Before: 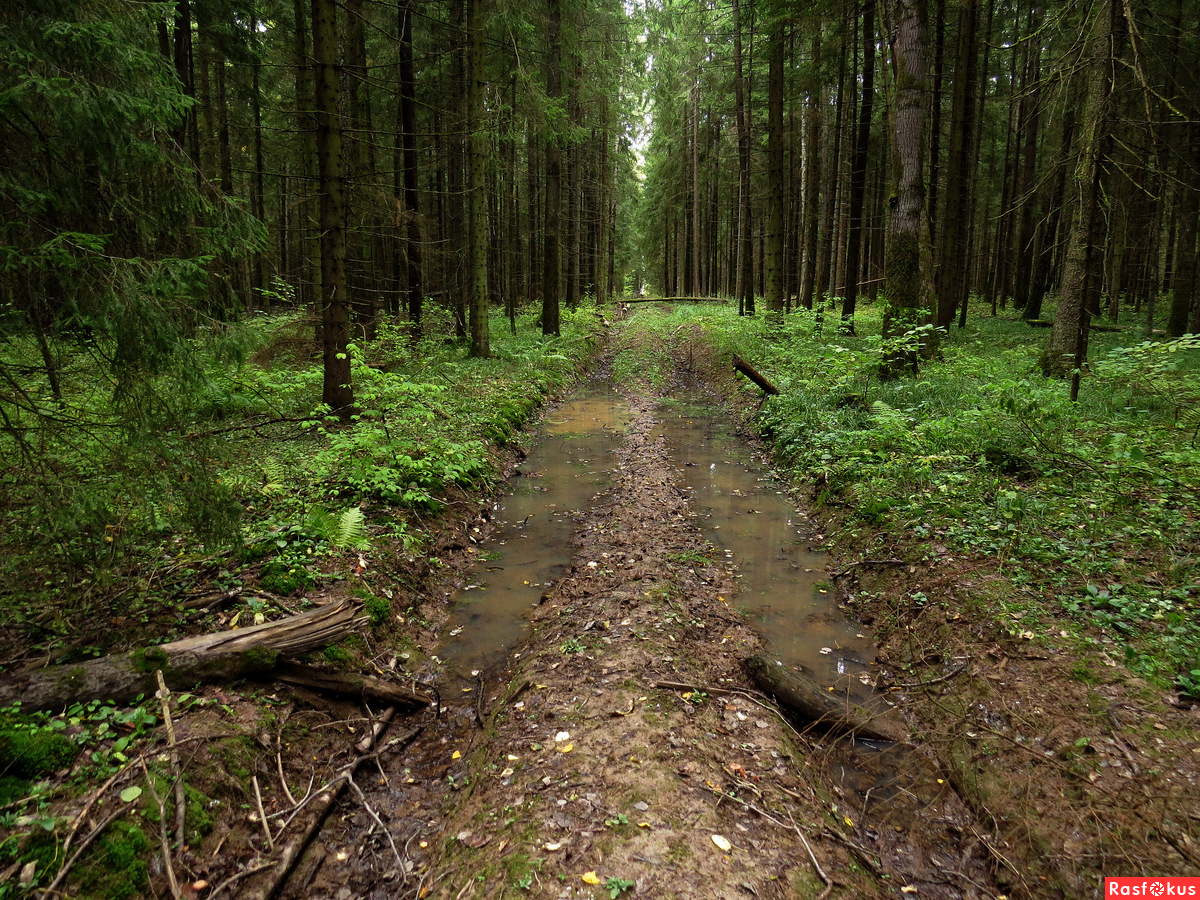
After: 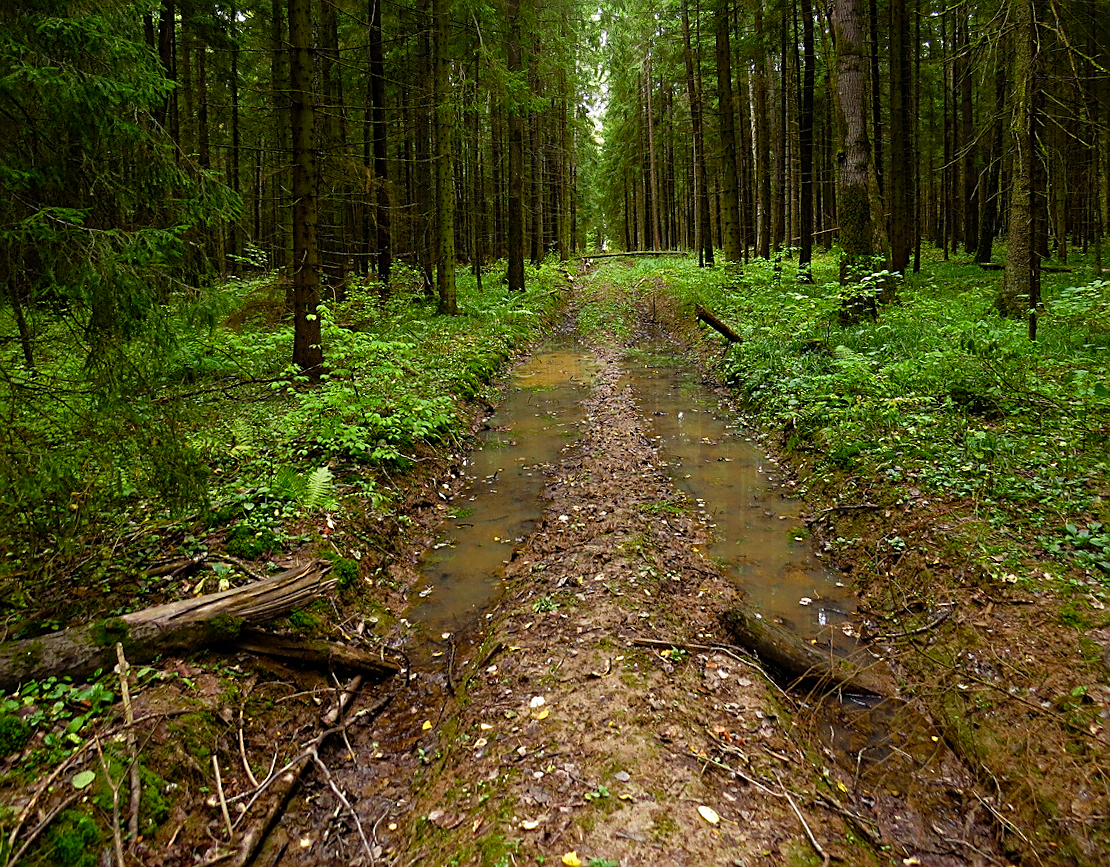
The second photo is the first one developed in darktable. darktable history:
color balance rgb: perceptual saturation grading › global saturation 35%, perceptual saturation grading › highlights -30%, perceptual saturation grading › shadows 35%, perceptual brilliance grading › global brilliance 3%, perceptual brilliance grading › highlights -3%, perceptual brilliance grading › shadows 3%
rotate and perspective: rotation -1.68°, lens shift (vertical) -0.146, crop left 0.049, crop right 0.912, crop top 0.032, crop bottom 0.96
sharpen: on, module defaults
